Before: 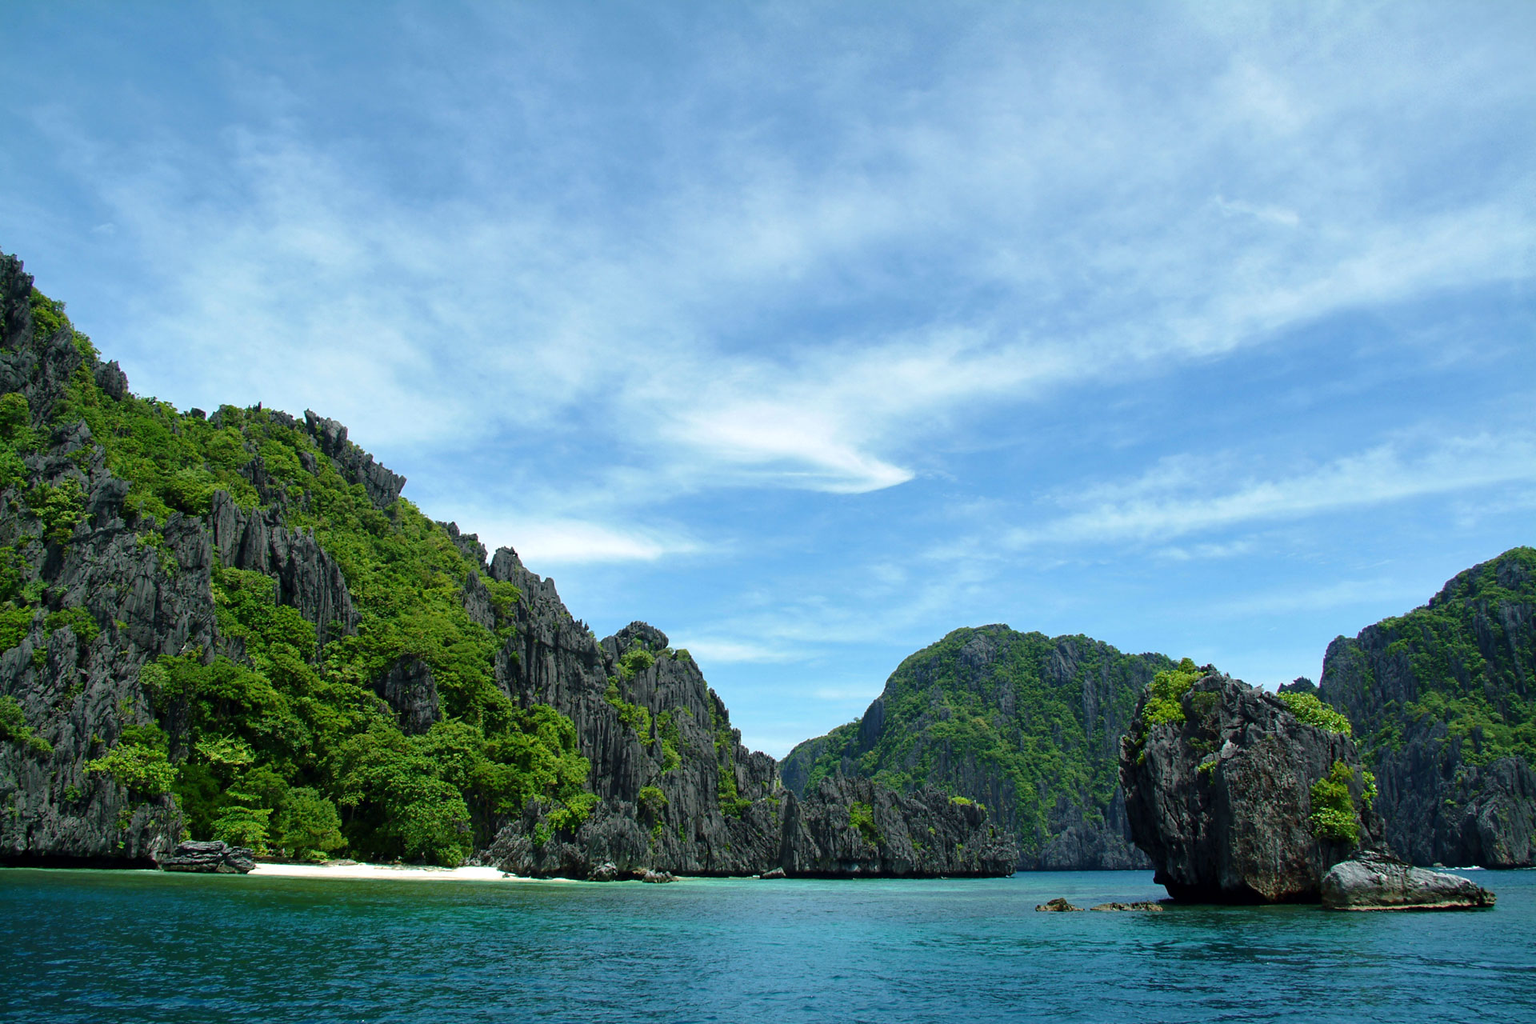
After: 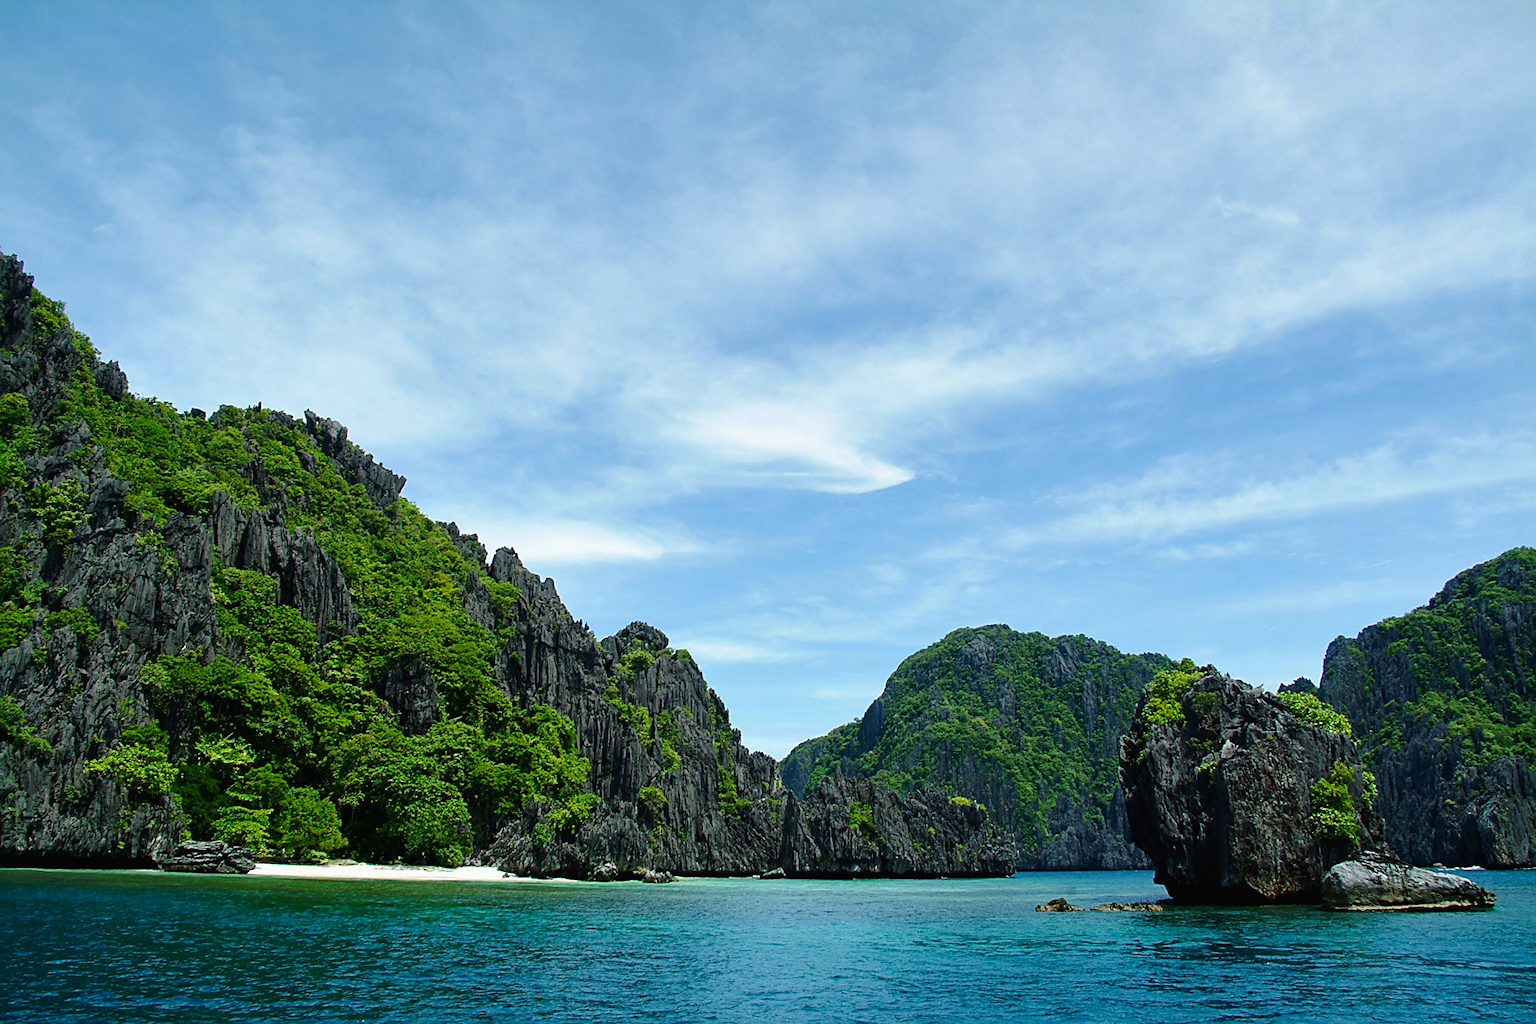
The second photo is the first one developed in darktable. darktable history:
tone curve: curves: ch0 [(0, 0.015) (0.037, 0.032) (0.131, 0.113) (0.275, 0.26) (0.497, 0.531) (0.617, 0.663) (0.704, 0.748) (0.813, 0.842) (0.911, 0.931) (0.997, 1)]; ch1 [(0, 0) (0.301, 0.3) (0.444, 0.438) (0.493, 0.494) (0.501, 0.499) (0.534, 0.543) (0.582, 0.605) (0.658, 0.687) (0.746, 0.79) (1, 1)]; ch2 [(0, 0) (0.246, 0.234) (0.36, 0.356) (0.415, 0.426) (0.476, 0.492) (0.502, 0.499) (0.525, 0.513) (0.533, 0.534) (0.586, 0.598) (0.634, 0.643) (0.706, 0.717) (0.853, 0.83) (1, 0.951)], preserve colors none
exposure: black level correction 0.002, exposure -0.102 EV, compensate exposure bias true, compensate highlight preservation false
sharpen: on, module defaults
